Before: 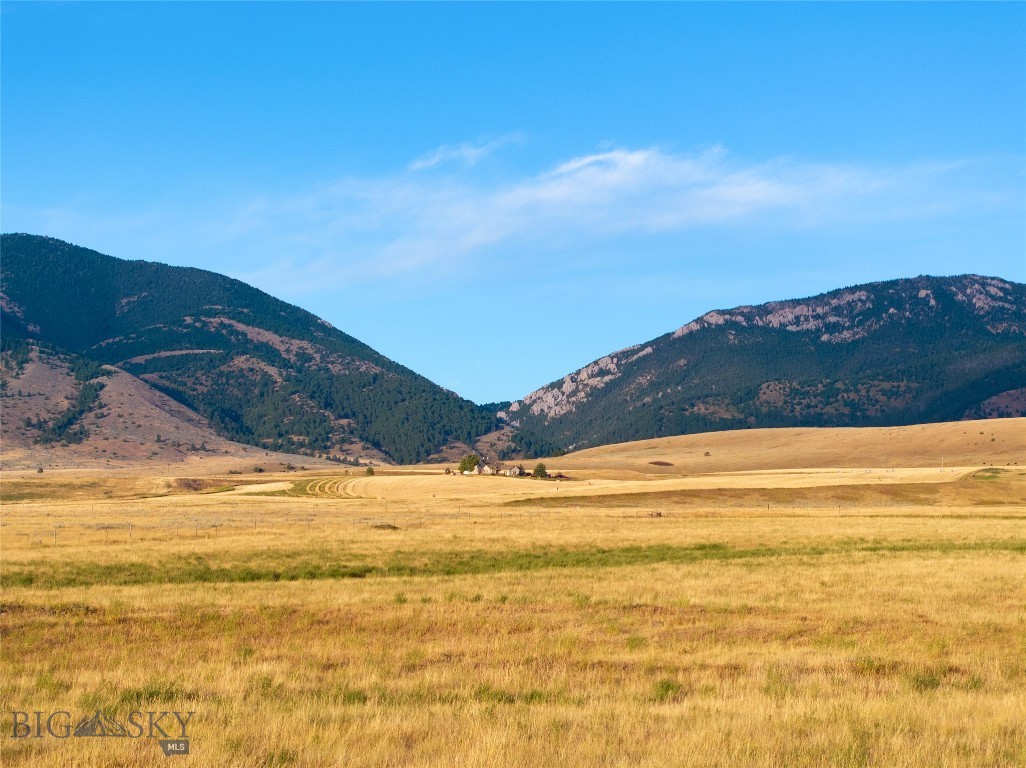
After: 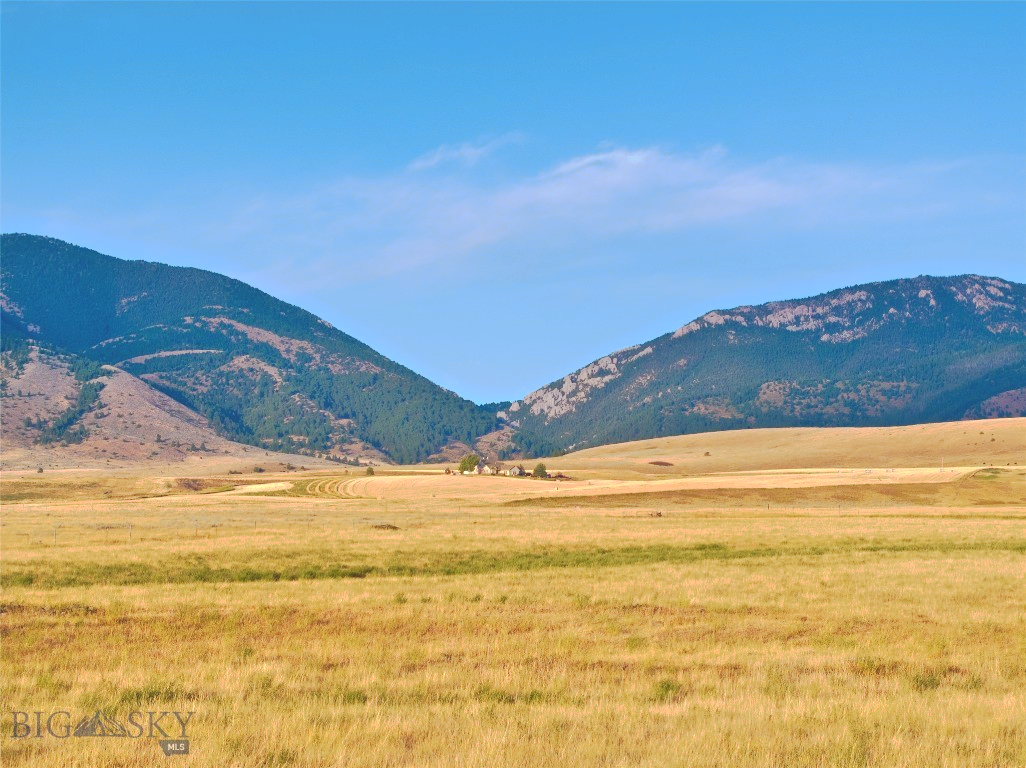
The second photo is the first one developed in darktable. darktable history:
tone curve: curves: ch0 [(0, 0) (0.003, 0.08) (0.011, 0.088) (0.025, 0.104) (0.044, 0.122) (0.069, 0.141) (0.1, 0.161) (0.136, 0.181) (0.177, 0.209) (0.224, 0.246) (0.277, 0.293) (0.335, 0.343) (0.399, 0.399) (0.468, 0.464) (0.543, 0.54) (0.623, 0.616) (0.709, 0.694) (0.801, 0.757) (0.898, 0.821) (1, 1)], preserve colors none
tone equalizer: -8 EV 2 EV, -7 EV 2 EV, -6 EV 2 EV, -5 EV 2 EV, -4 EV 2 EV, -3 EV 1.5 EV, -2 EV 1 EV, -1 EV 0.5 EV
